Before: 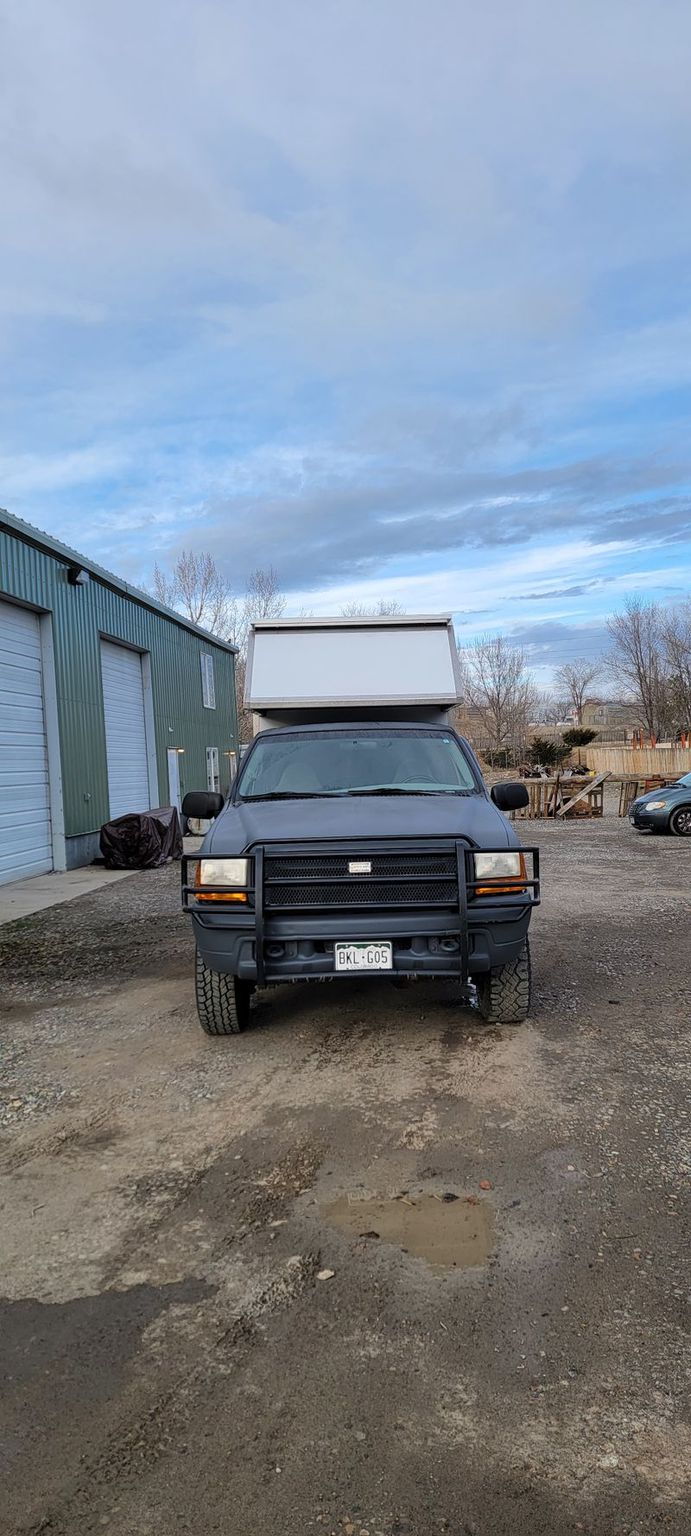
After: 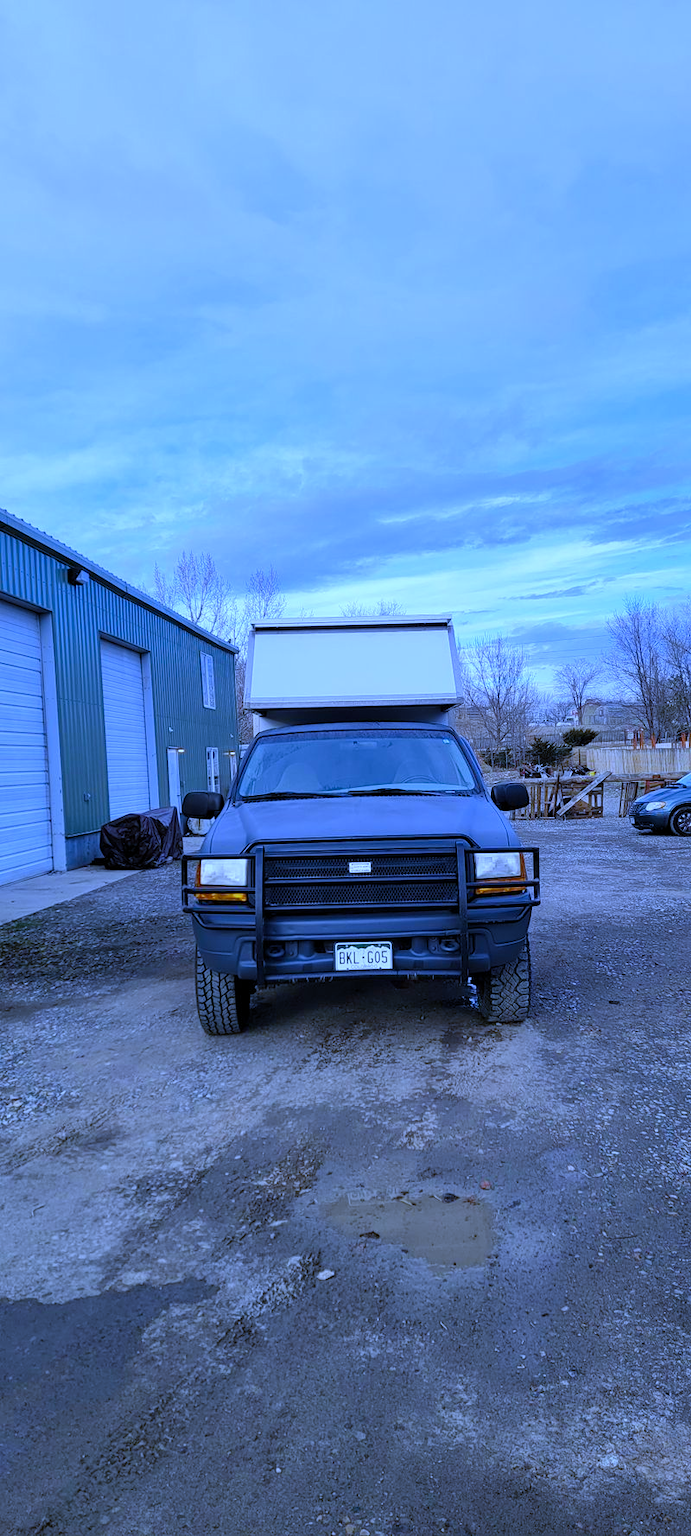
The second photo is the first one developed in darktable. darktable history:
color balance rgb: perceptual saturation grading › global saturation 20%, perceptual saturation grading › highlights -25%, perceptual saturation grading › shadows 25%
white balance: red 0.766, blue 1.537
